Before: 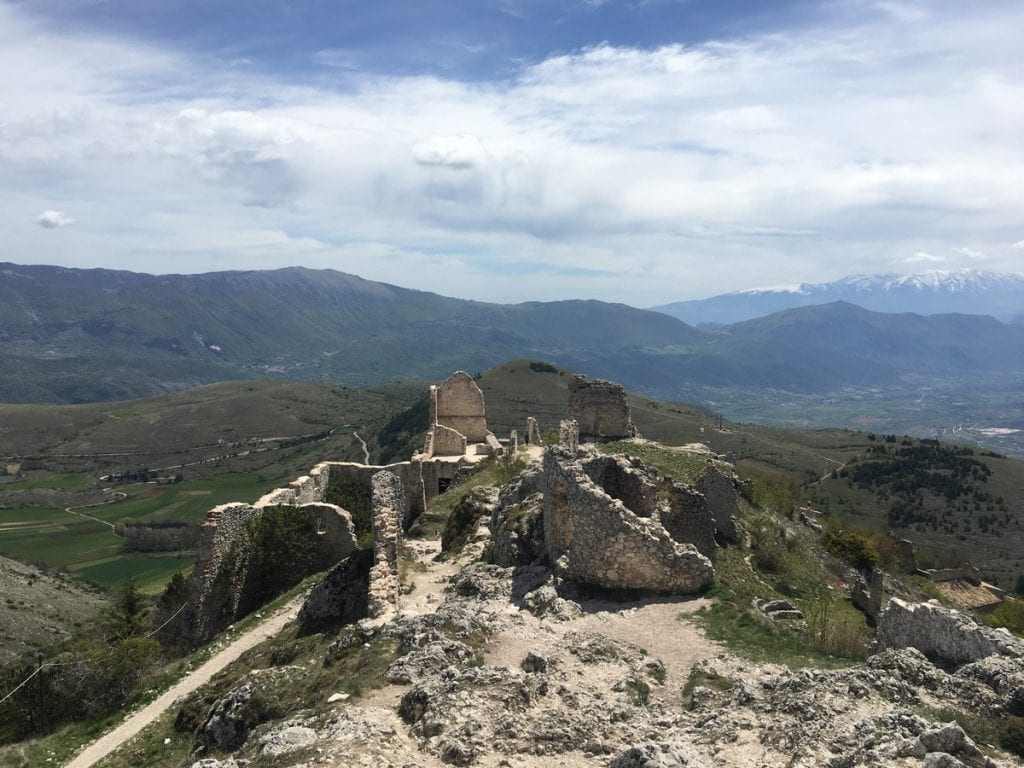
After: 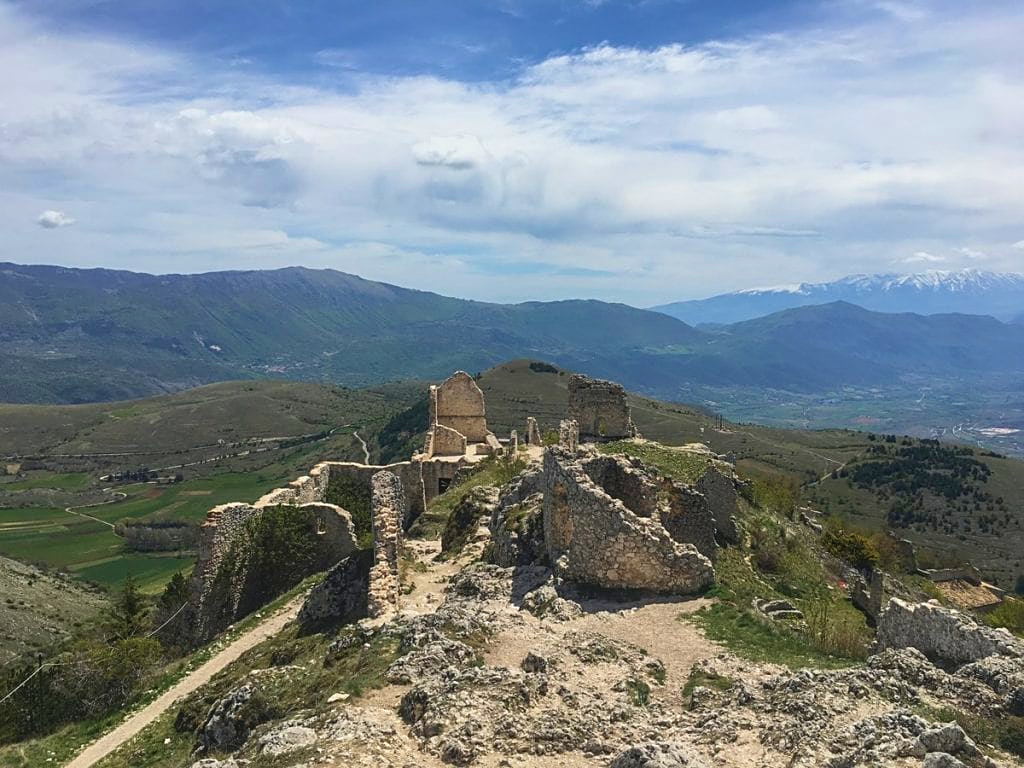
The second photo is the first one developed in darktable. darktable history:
contrast brightness saturation: contrast -0.19, saturation 0.19
velvia: on, module defaults
local contrast: detail 130%
sharpen: on, module defaults
